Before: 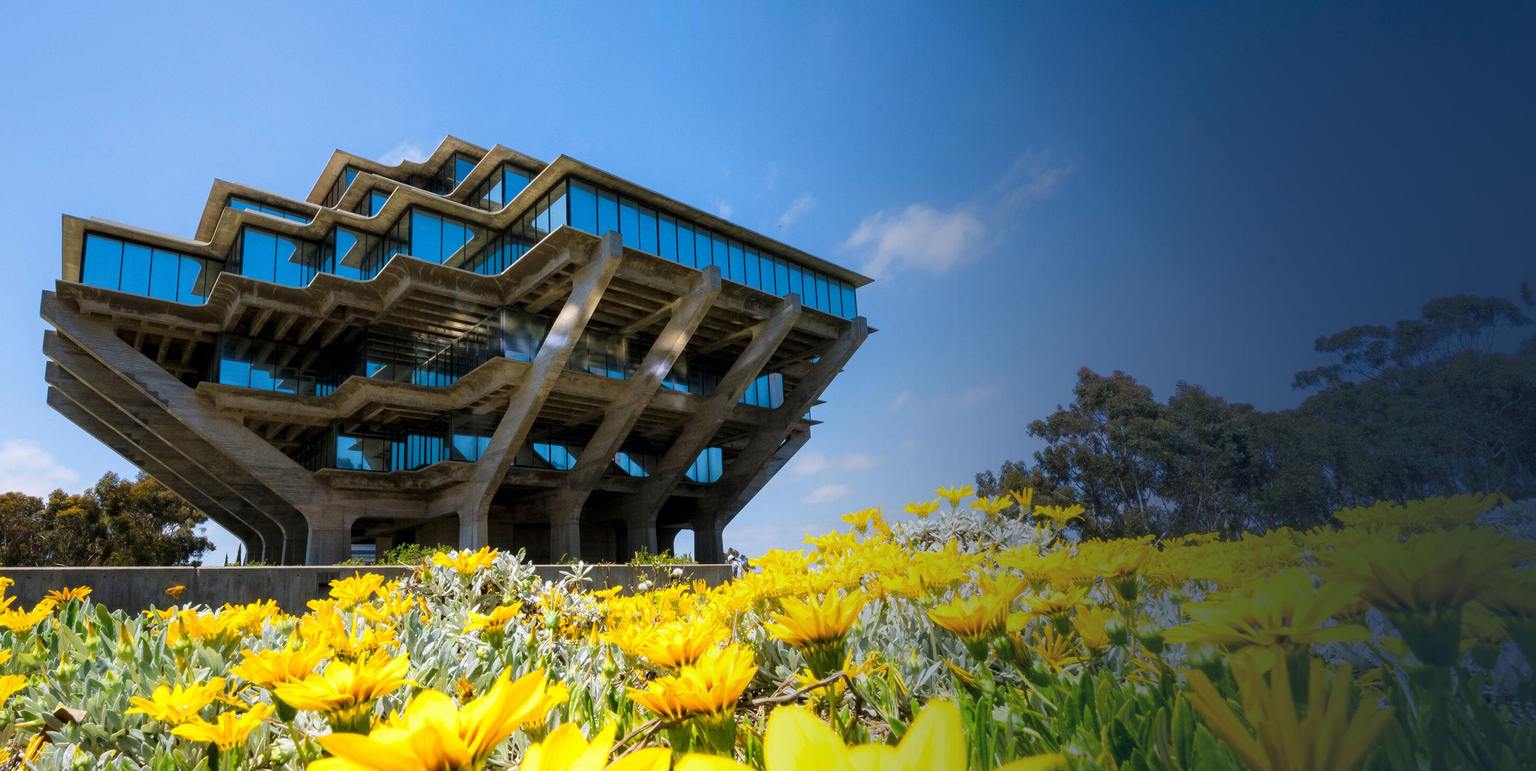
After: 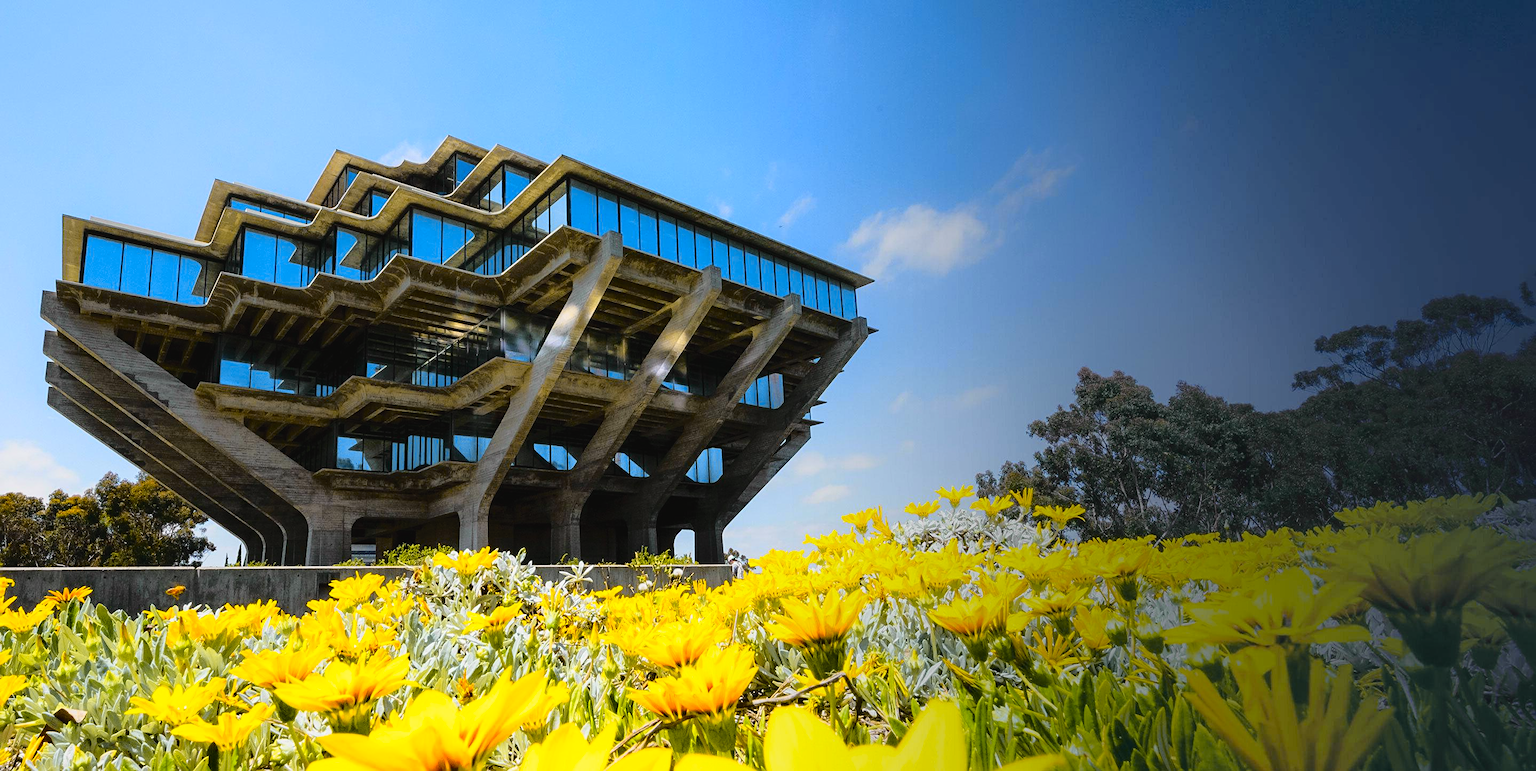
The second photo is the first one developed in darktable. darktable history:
sharpen: on, module defaults
tone curve: curves: ch0 [(0, 0.029) (0.168, 0.142) (0.359, 0.44) (0.469, 0.544) (0.634, 0.722) (0.858, 0.903) (1, 0.968)]; ch1 [(0, 0) (0.437, 0.453) (0.472, 0.47) (0.502, 0.502) (0.54, 0.534) (0.57, 0.592) (0.618, 0.66) (0.699, 0.749) (0.859, 0.899) (1, 1)]; ch2 [(0, 0) (0.33, 0.301) (0.421, 0.443) (0.476, 0.498) (0.505, 0.503) (0.547, 0.557) (0.586, 0.634) (0.608, 0.676) (1, 1)], color space Lab, independent channels, preserve colors none
